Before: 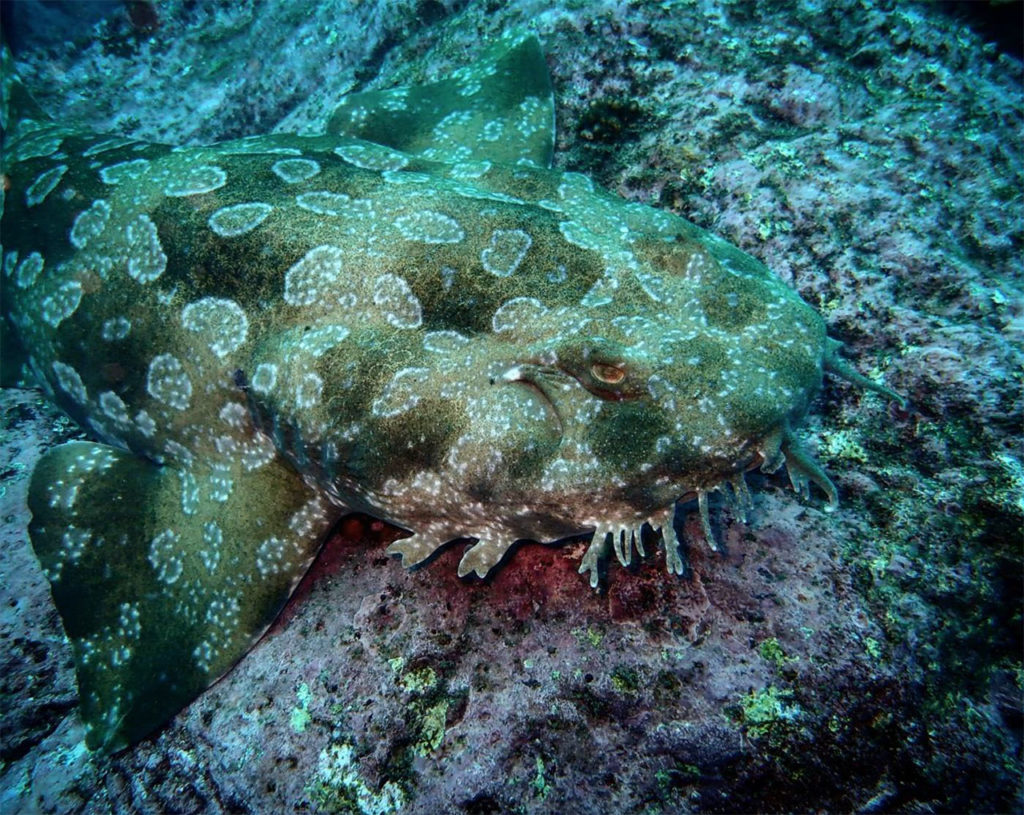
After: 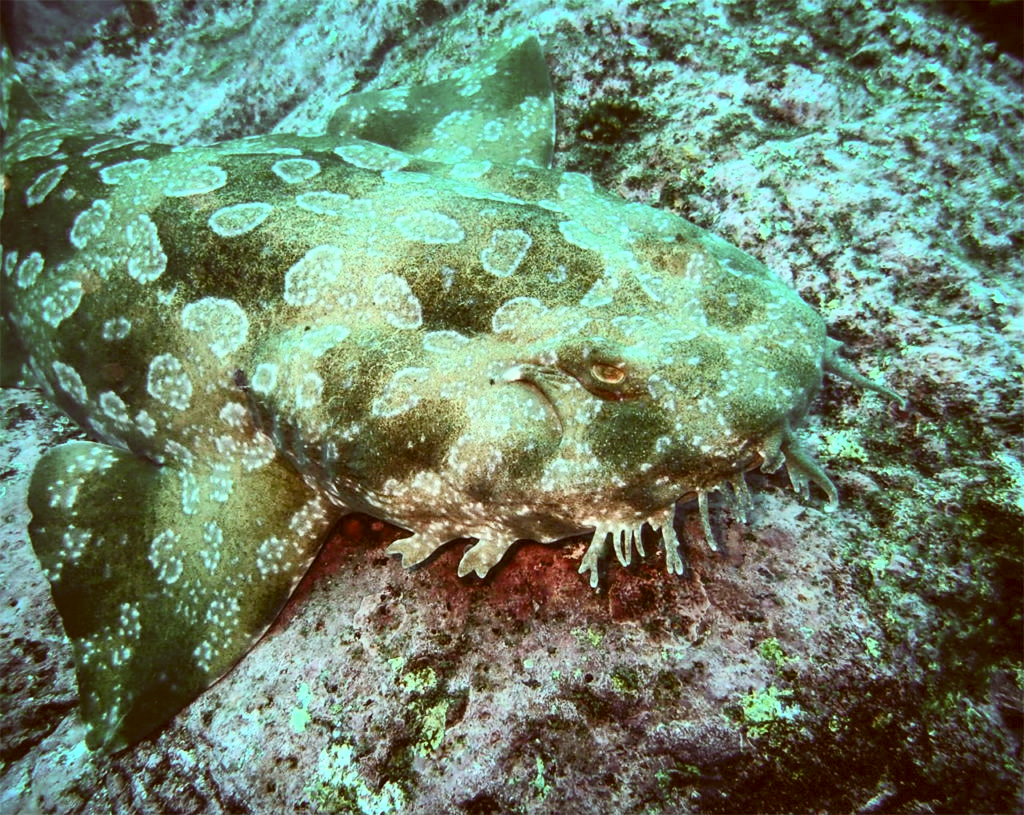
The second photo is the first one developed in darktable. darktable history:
contrast brightness saturation: contrast 0.373, brightness 0.53
color correction: highlights a* -6.2, highlights b* 9.43, shadows a* 10.39, shadows b* 23.86
